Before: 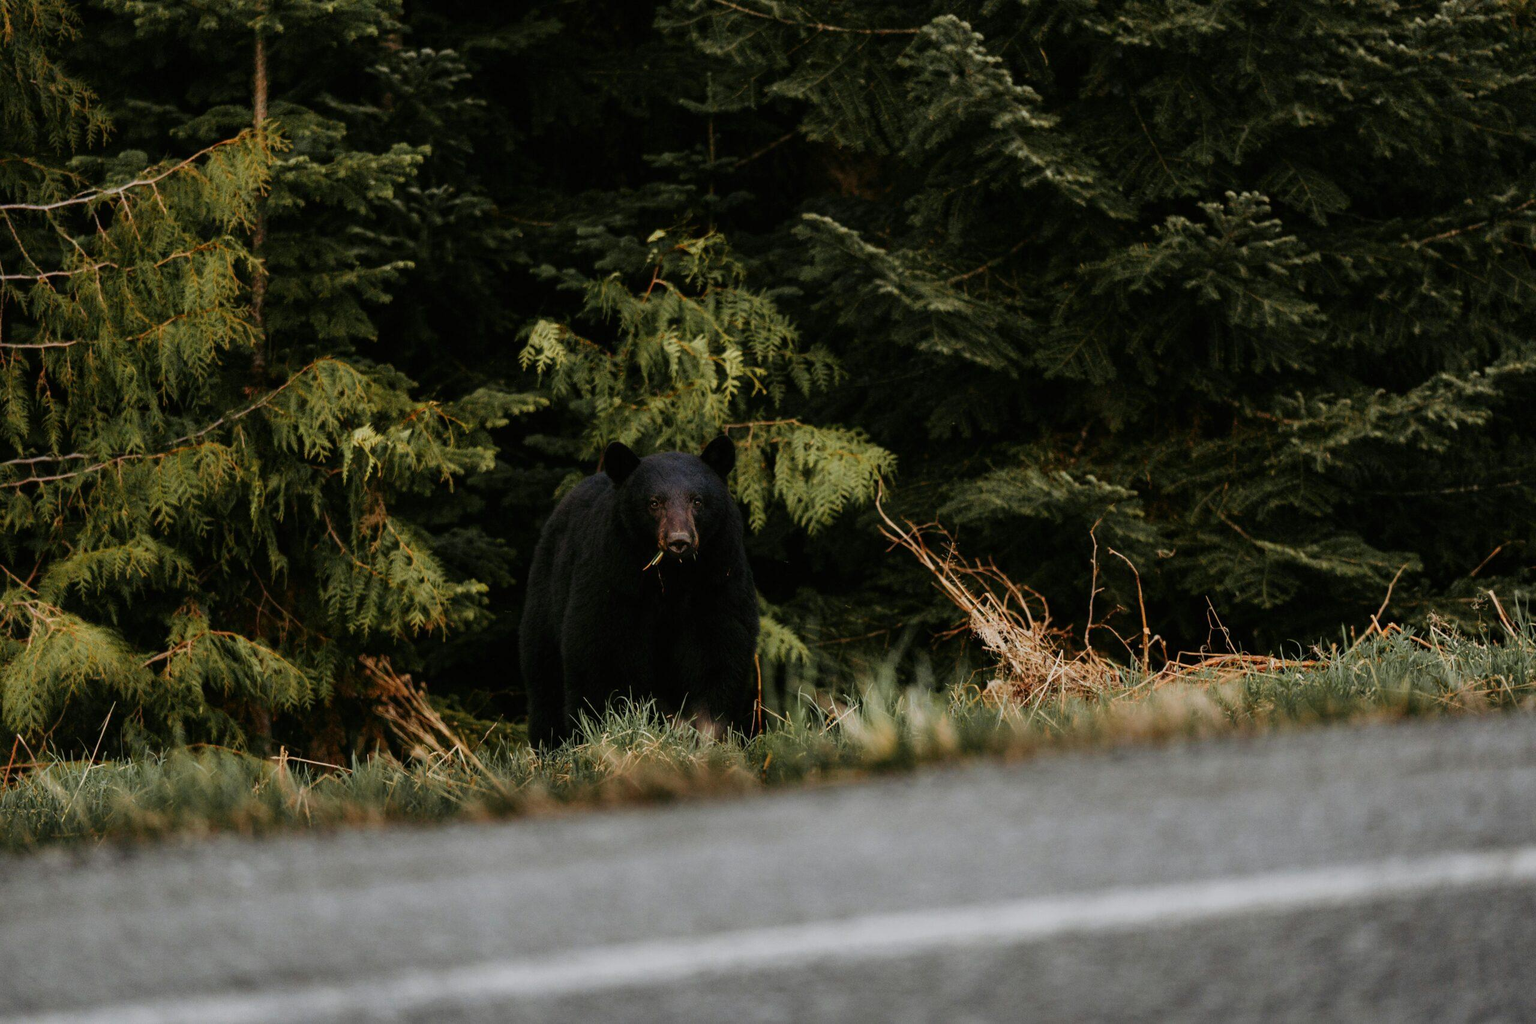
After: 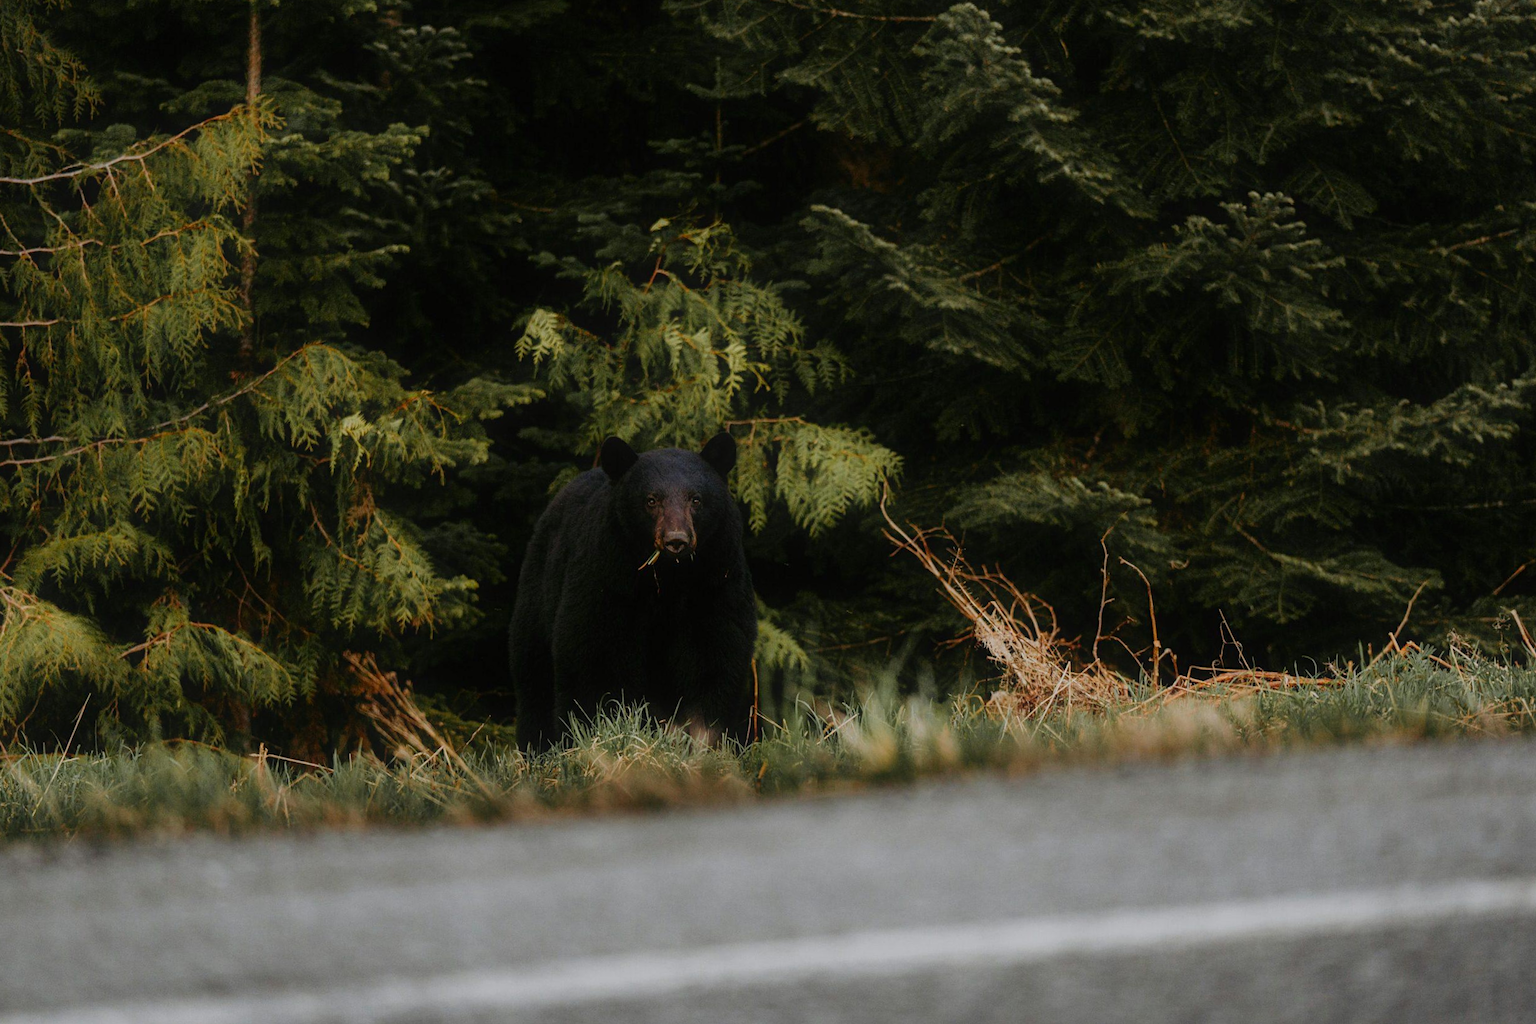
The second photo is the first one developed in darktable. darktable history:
contrast equalizer: y [[0.5, 0.486, 0.447, 0.446, 0.489, 0.5], [0.5 ×6], [0.5 ×6], [0 ×6], [0 ×6]]
crop and rotate: angle -1.27°
